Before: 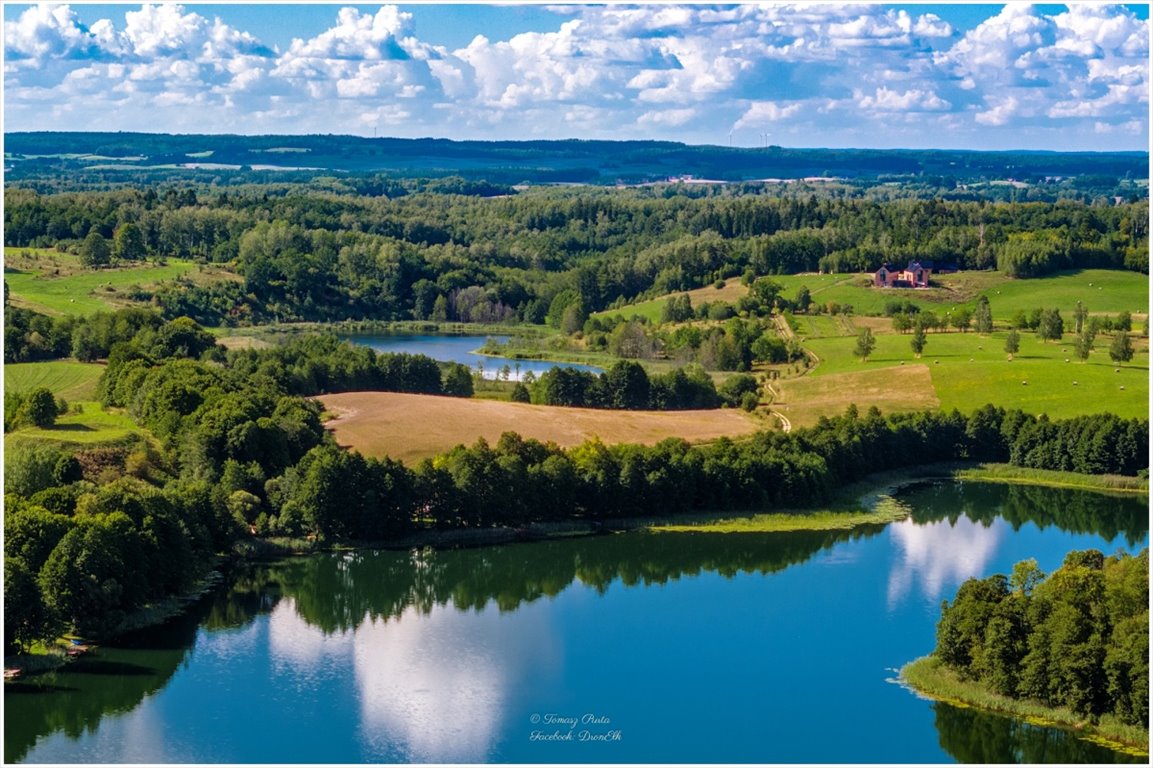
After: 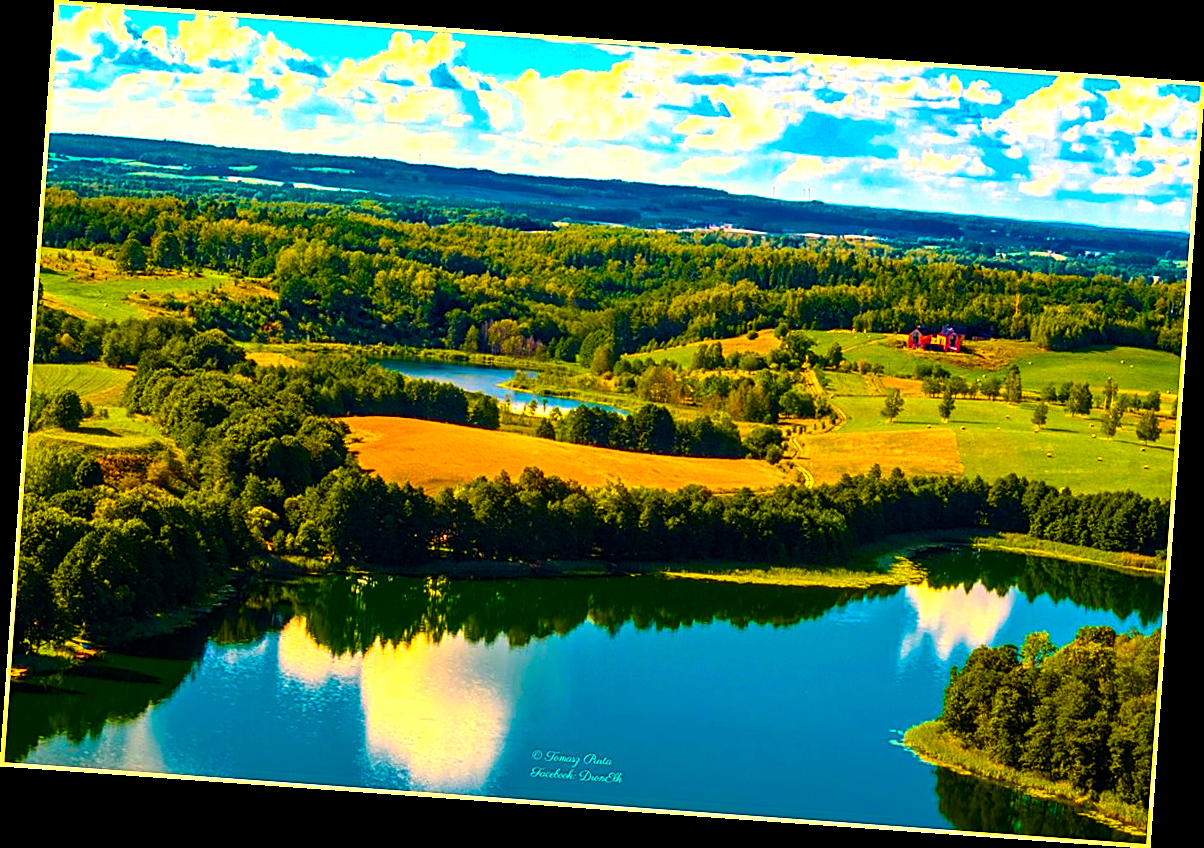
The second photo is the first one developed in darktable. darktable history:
white balance: red 1.123, blue 0.83
sharpen: on, module defaults
contrast brightness saturation: contrast 0.13, brightness -0.05, saturation 0.16
rotate and perspective: rotation 4.1°, automatic cropping off
color balance rgb: linear chroma grading › global chroma 20%, perceptual saturation grading › global saturation 65%, perceptual saturation grading › highlights 50%, perceptual saturation grading › shadows 30%, perceptual brilliance grading › global brilliance 12%, perceptual brilliance grading › highlights 15%, global vibrance 20%
